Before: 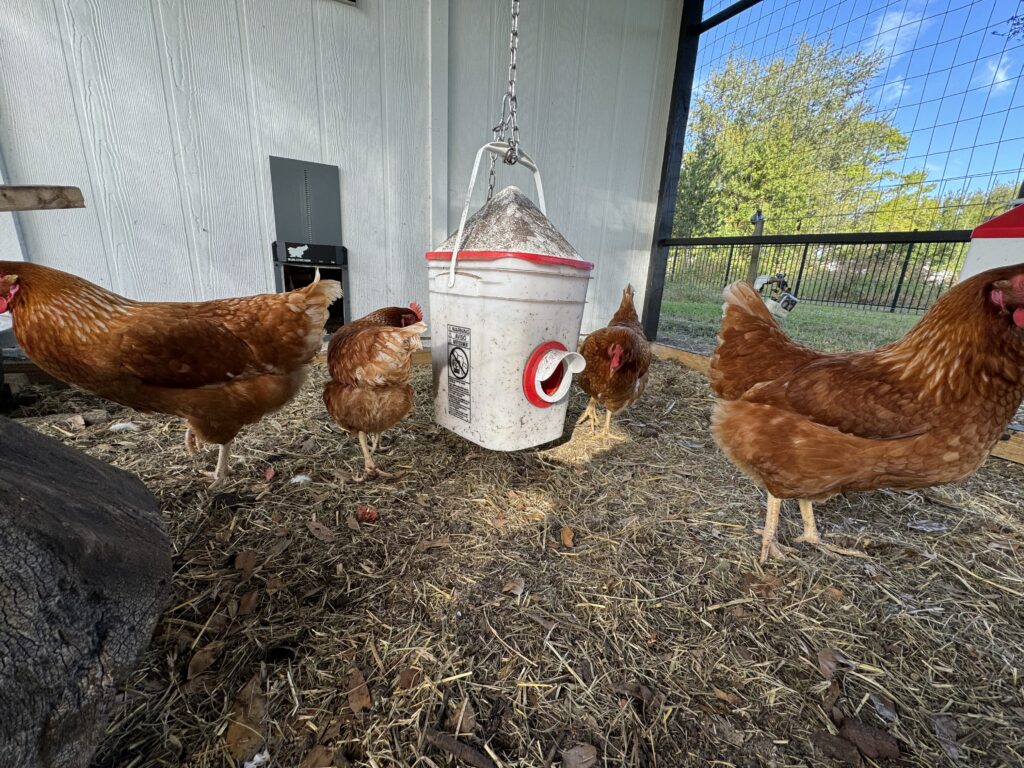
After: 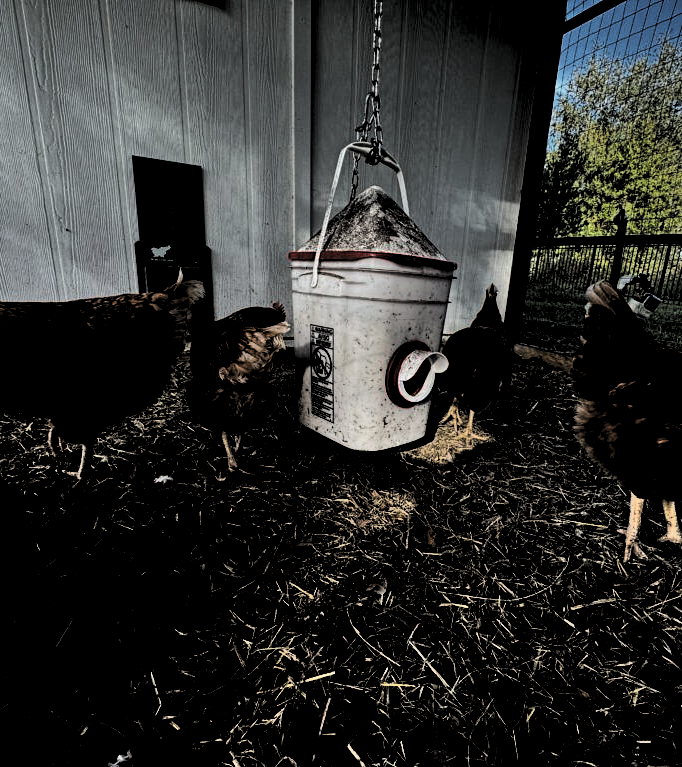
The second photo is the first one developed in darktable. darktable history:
crop and rotate: left 13.444%, right 19.912%
levels: levels [0.514, 0.759, 1]
shadows and highlights: white point adjustment -3.52, highlights -63.32, soften with gaussian
